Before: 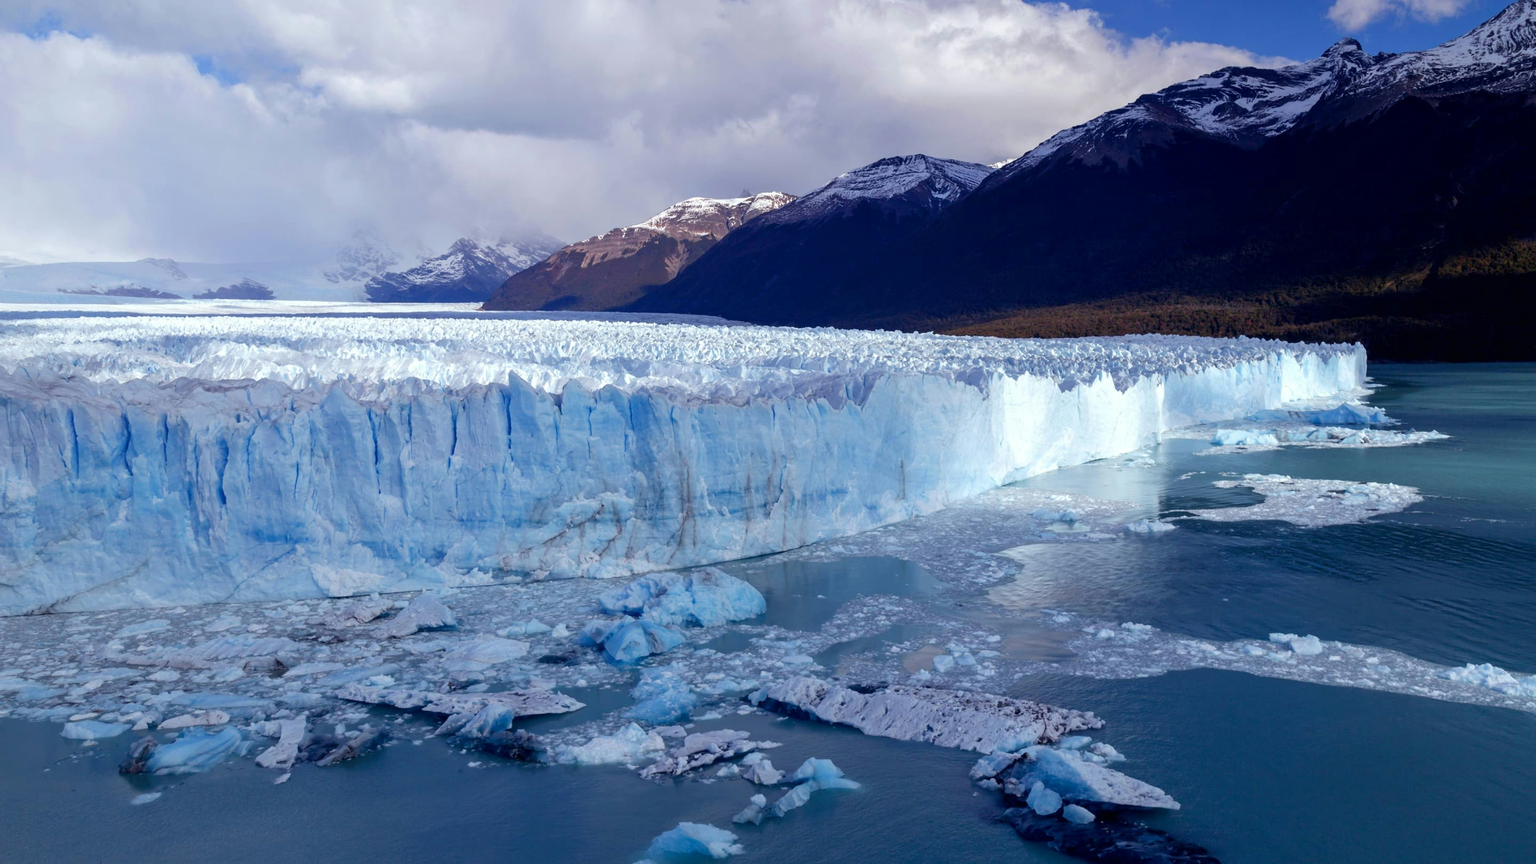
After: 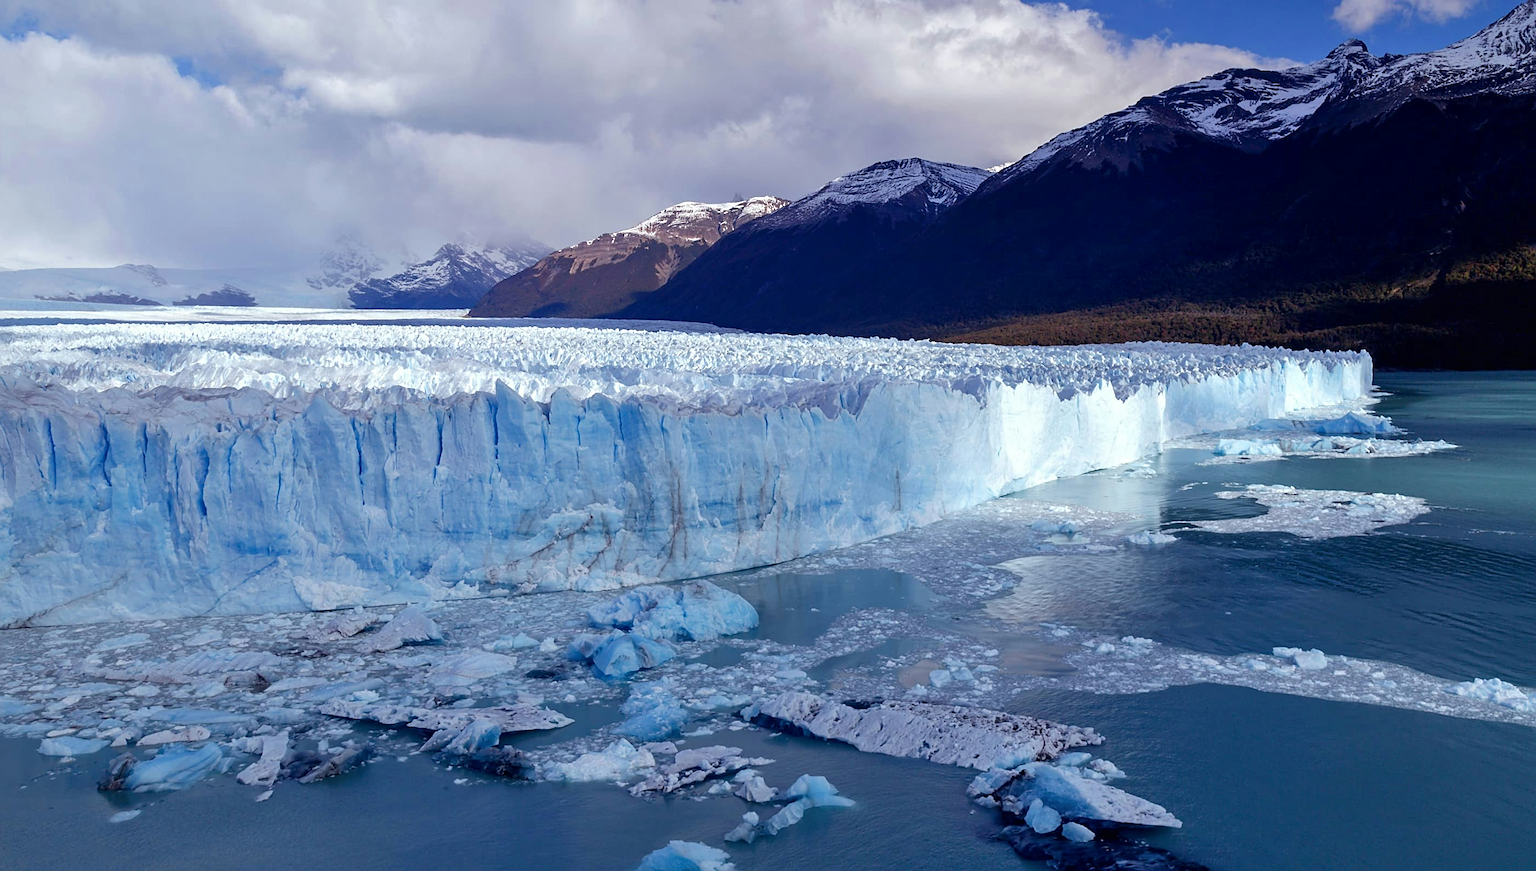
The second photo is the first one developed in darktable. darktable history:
sharpen: on, module defaults
crop and rotate: left 1.582%, right 0.555%, bottom 1.357%
shadows and highlights: shadows 35.85, highlights -35.19, soften with gaussian
